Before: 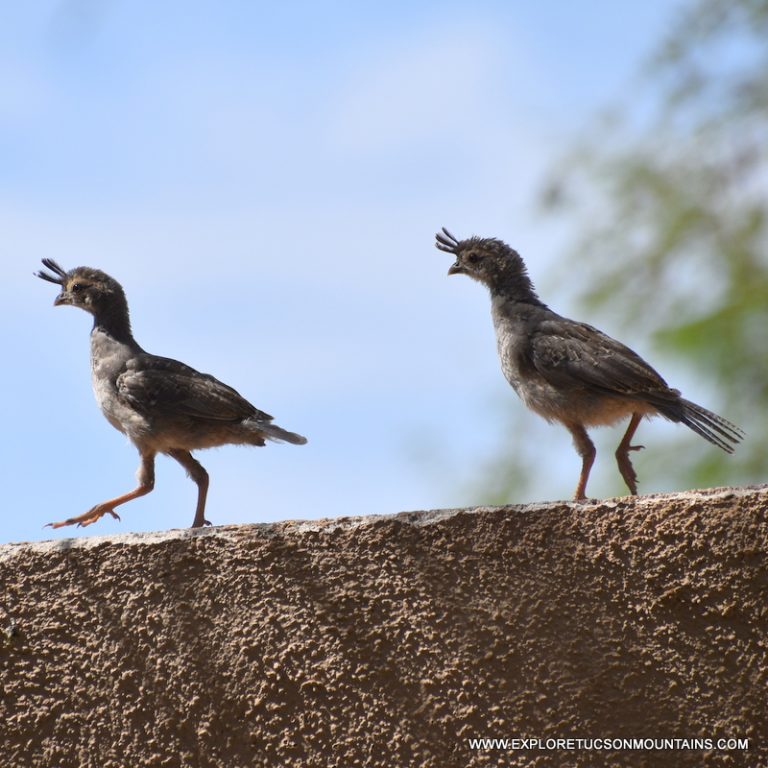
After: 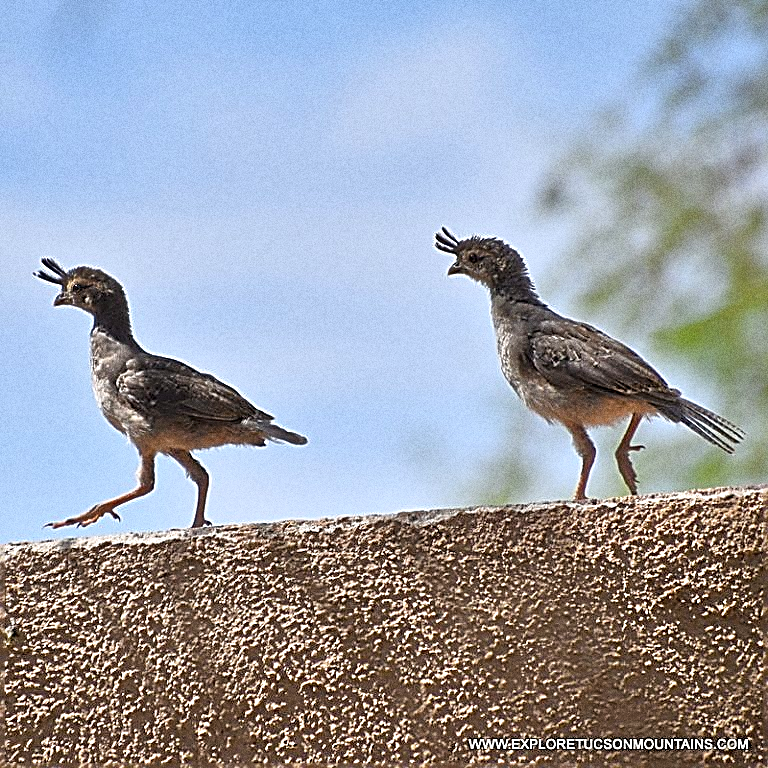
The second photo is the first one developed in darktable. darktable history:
exposure: compensate highlight preservation false
grain: coarseness 0.09 ISO, strength 40%
sharpen: amount 1.861
shadows and highlights: white point adjustment 1, soften with gaussian
tone equalizer: -7 EV 0.15 EV, -6 EV 0.6 EV, -5 EV 1.15 EV, -4 EV 1.33 EV, -3 EV 1.15 EV, -2 EV 0.6 EV, -1 EV 0.15 EV, mask exposure compensation -0.5 EV
